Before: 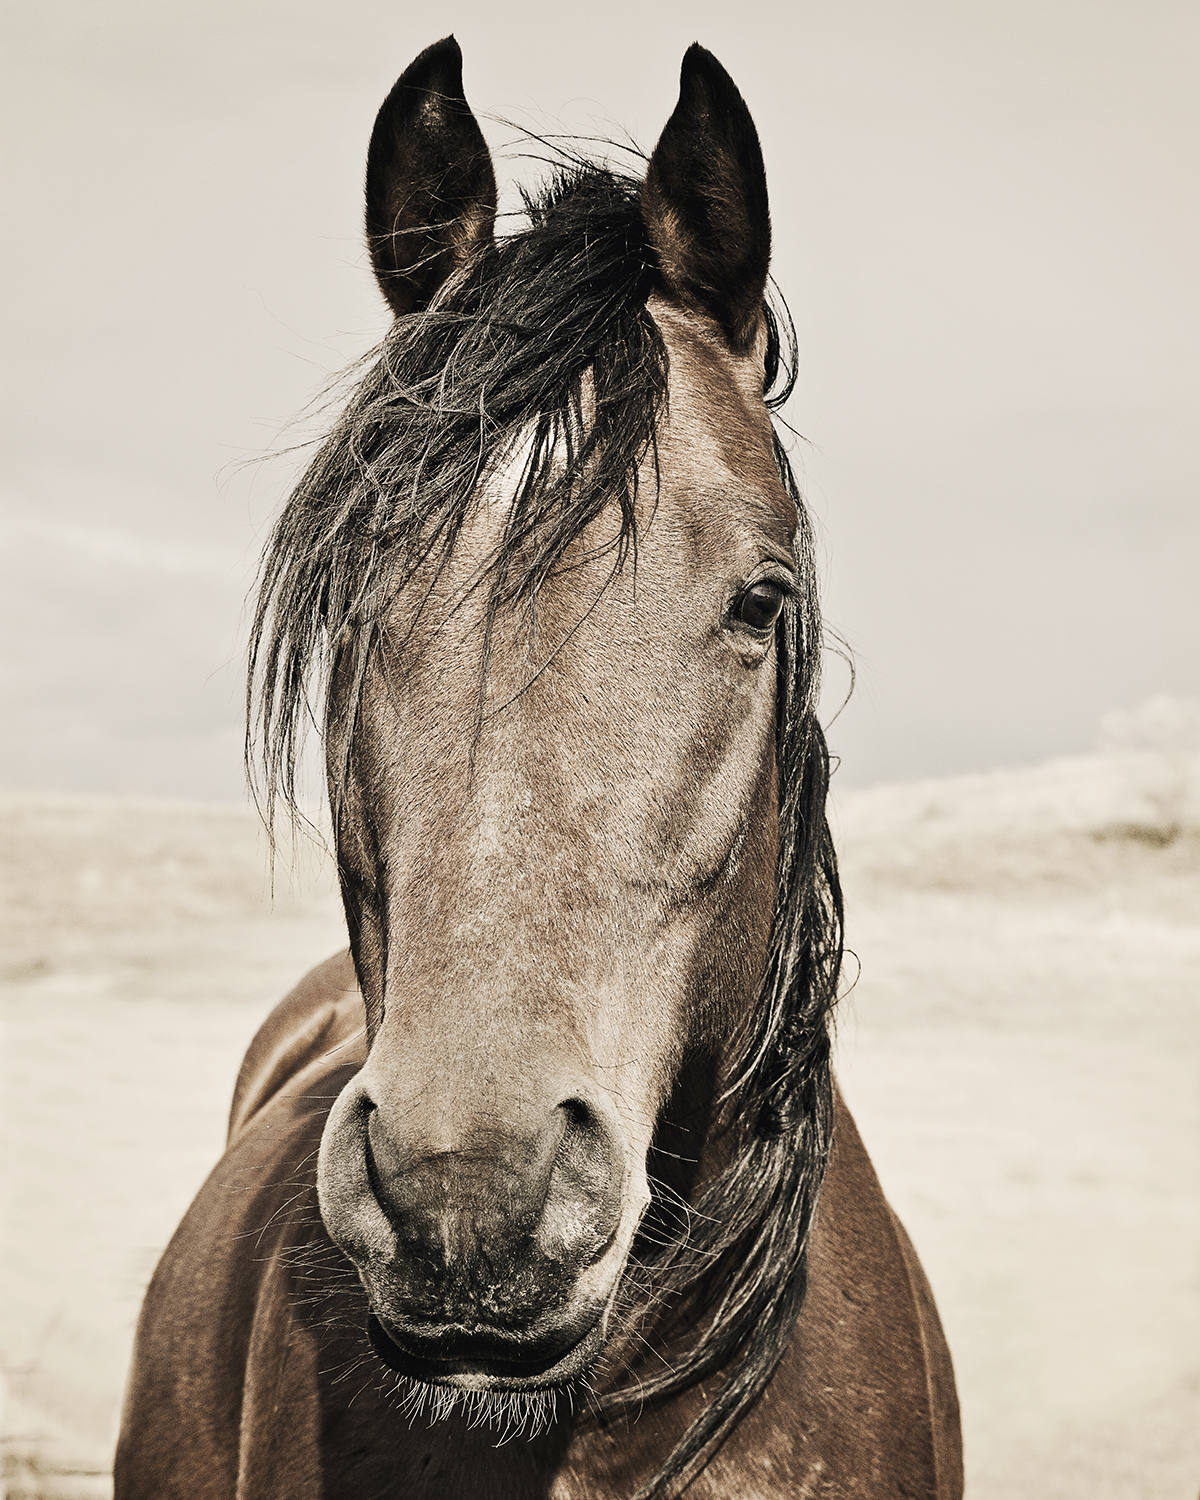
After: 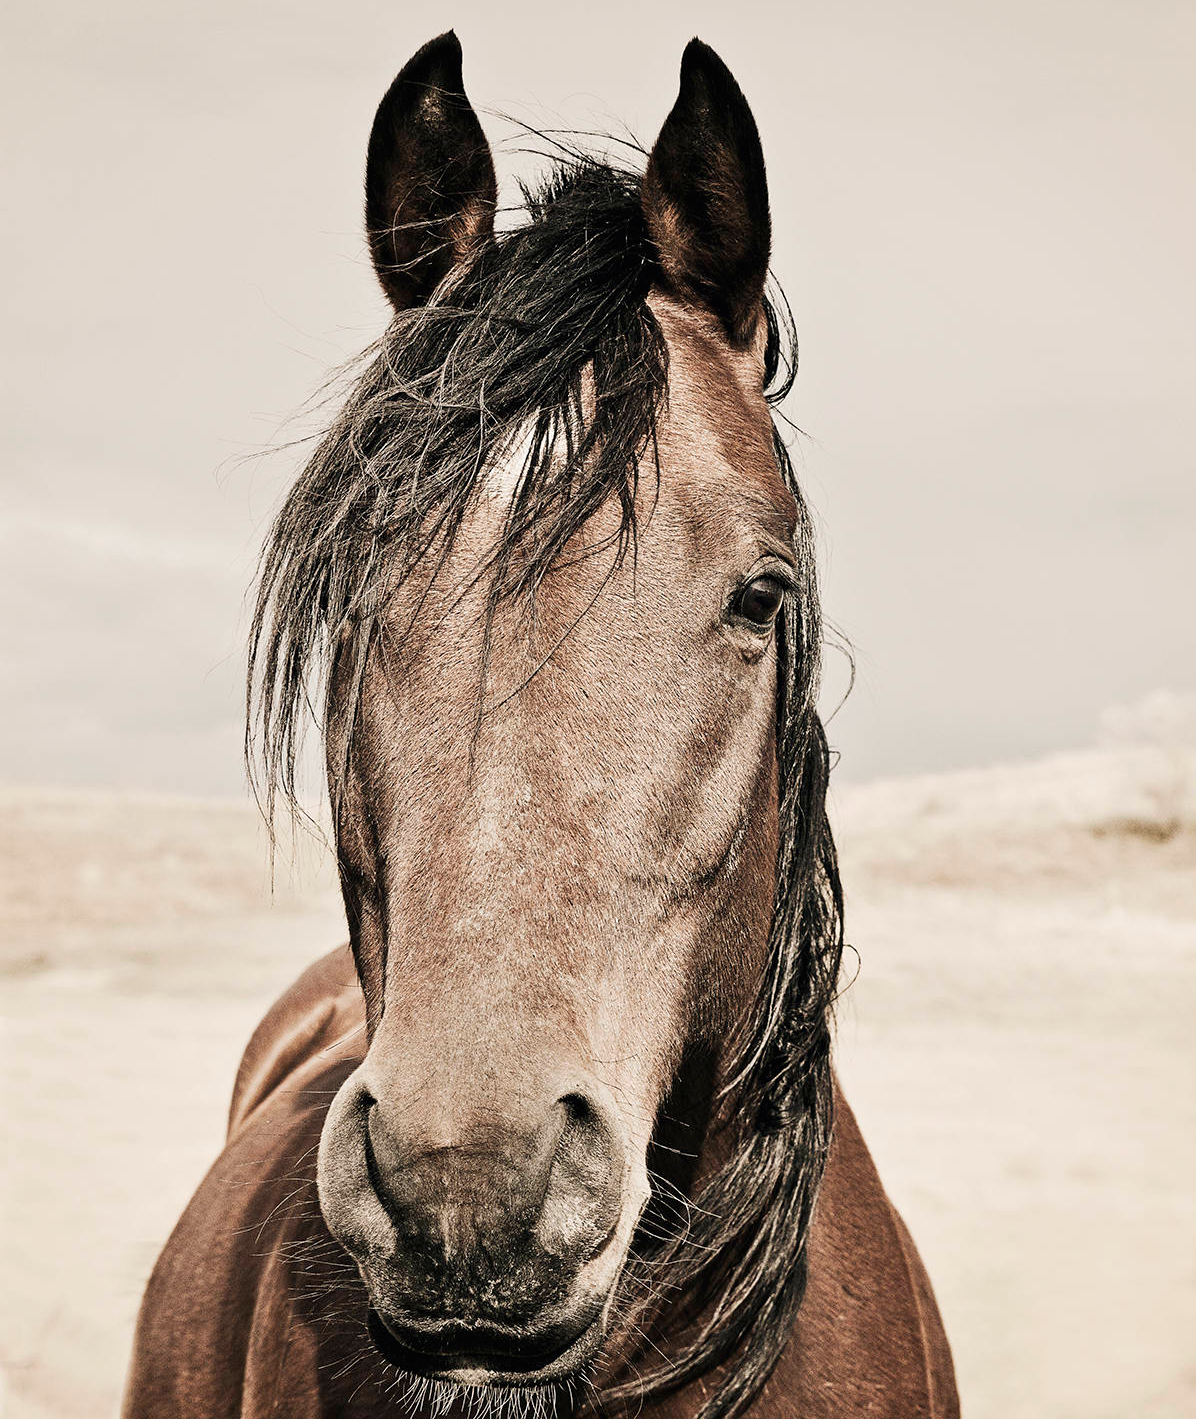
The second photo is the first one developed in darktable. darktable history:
crop: top 0.354%, right 0.261%, bottom 5.031%
color zones: curves: ch1 [(0.309, 0.524) (0.41, 0.329) (0.508, 0.509)]; ch2 [(0.25, 0.457) (0.75, 0.5)]
